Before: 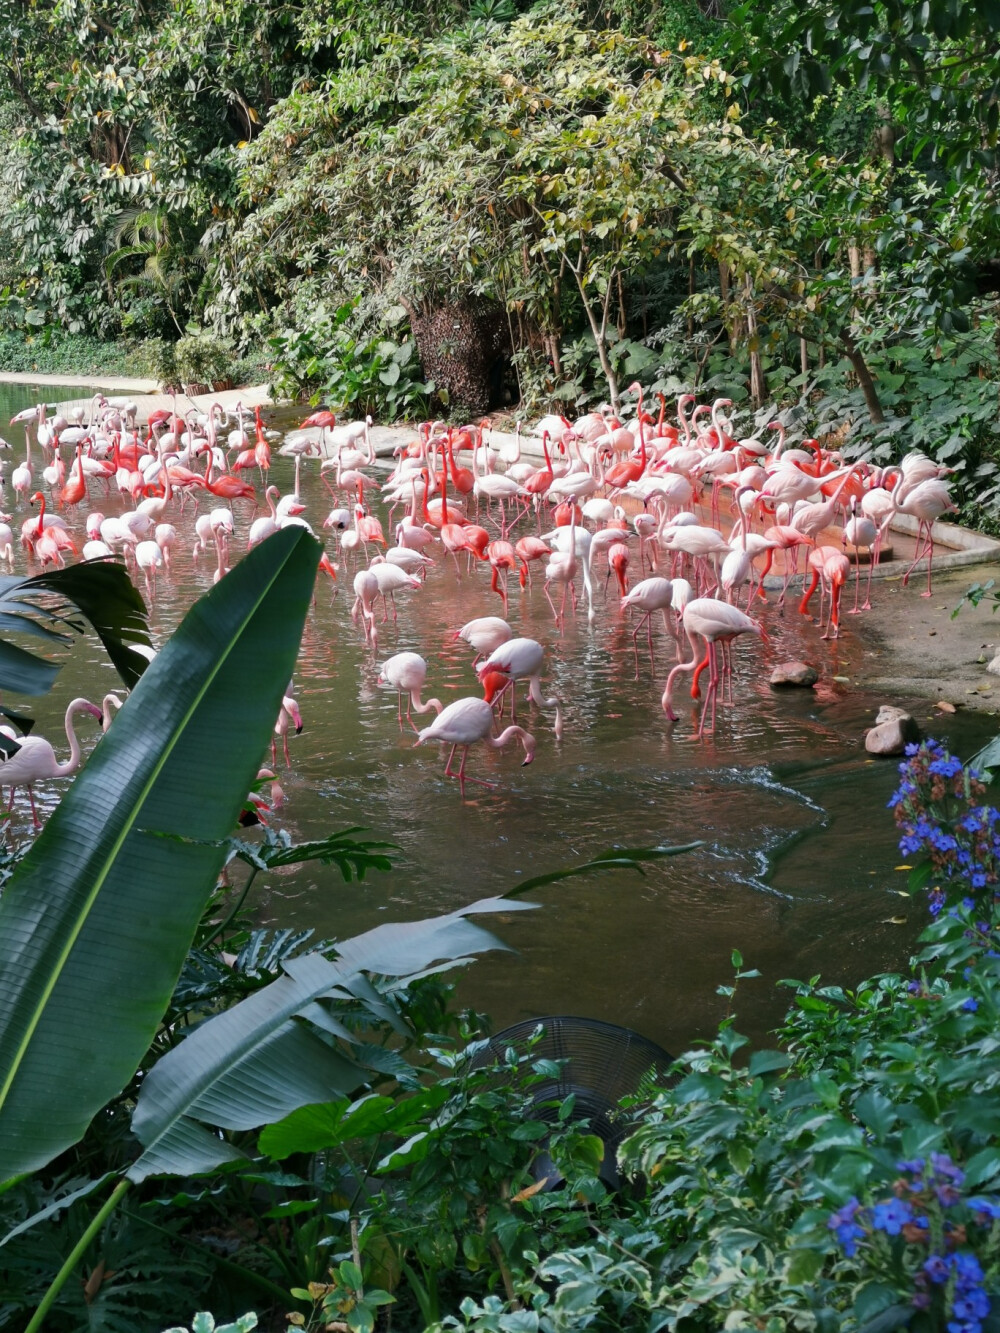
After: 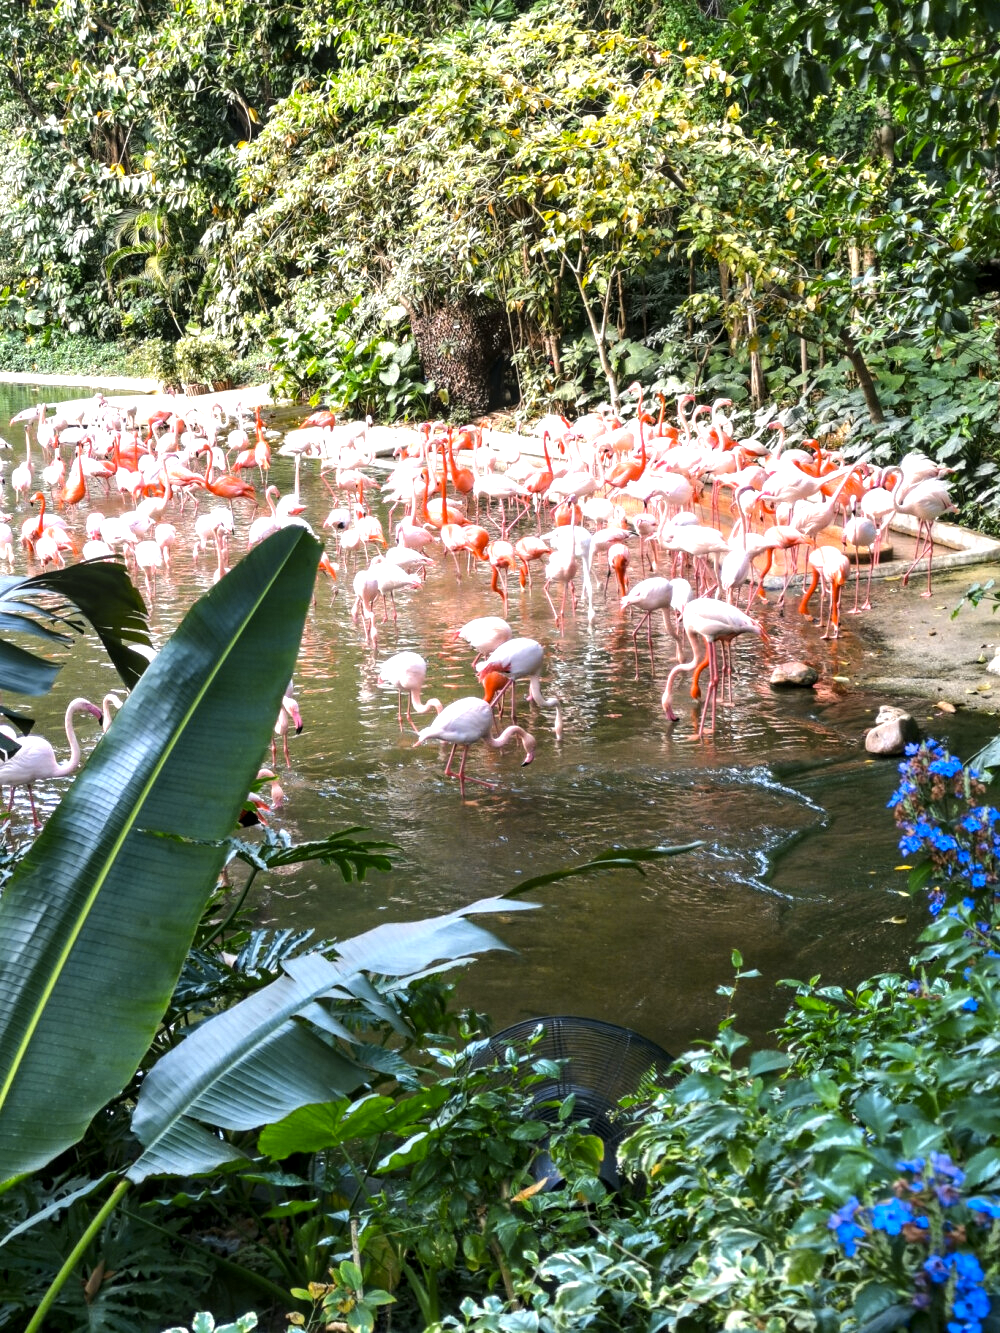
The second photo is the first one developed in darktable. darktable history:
local contrast: detail 130%
exposure: black level correction 0, exposure 0.7 EV, compensate highlight preservation false
color contrast: green-magenta contrast 0.85, blue-yellow contrast 1.25, unbound 0
tone equalizer: -8 EV -0.417 EV, -7 EV -0.389 EV, -6 EV -0.333 EV, -5 EV -0.222 EV, -3 EV 0.222 EV, -2 EV 0.333 EV, -1 EV 0.389 EV, +0 EV 0.417 EV, edges refinement/feathering 500, mask exposure compensation -1.25 EV, preserve details no
